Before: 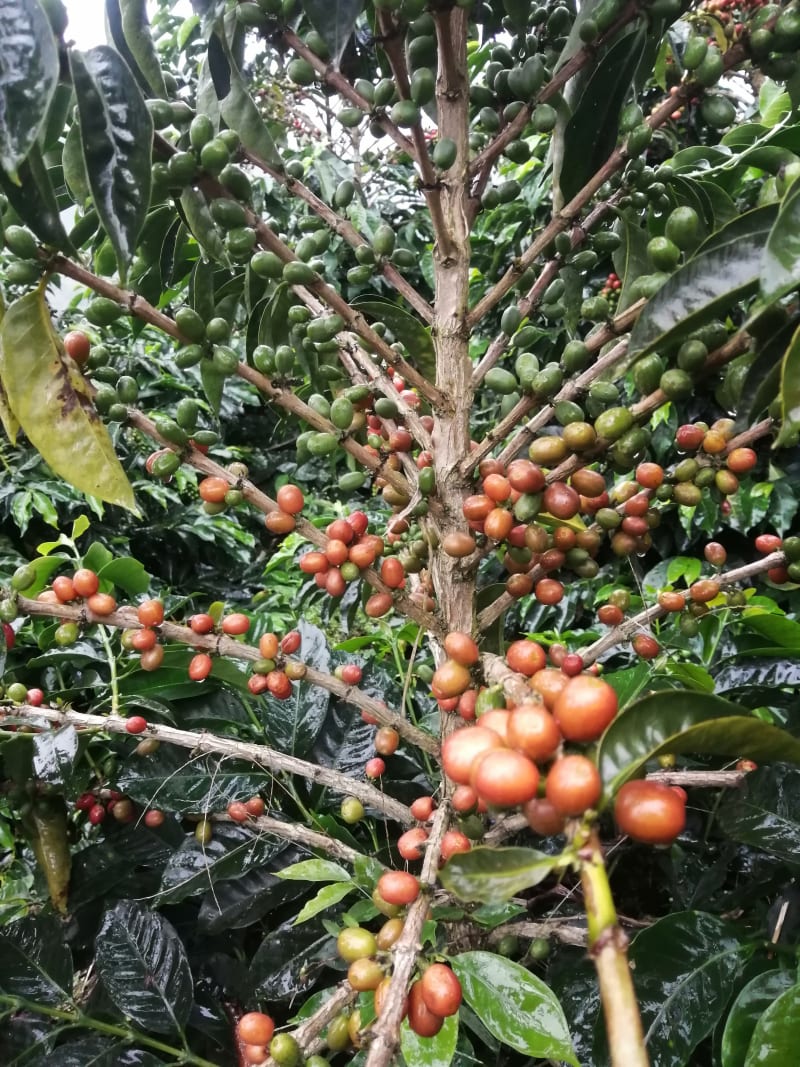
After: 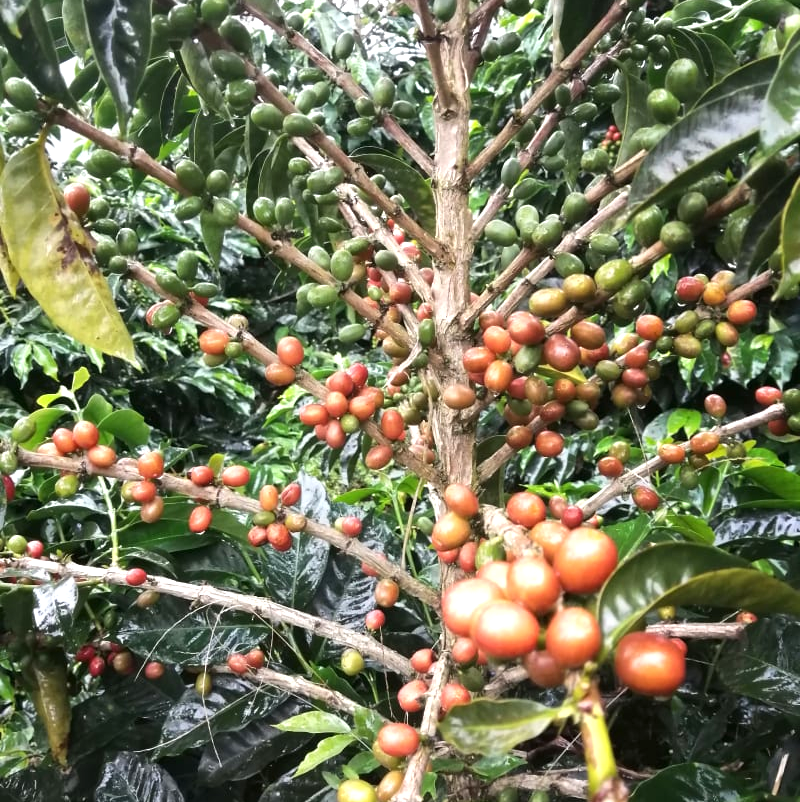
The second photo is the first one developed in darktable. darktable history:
crop: top 13.96%, bottom 10.876%
exposure: exposure 0.601 EV, compensate highlight preservation false
